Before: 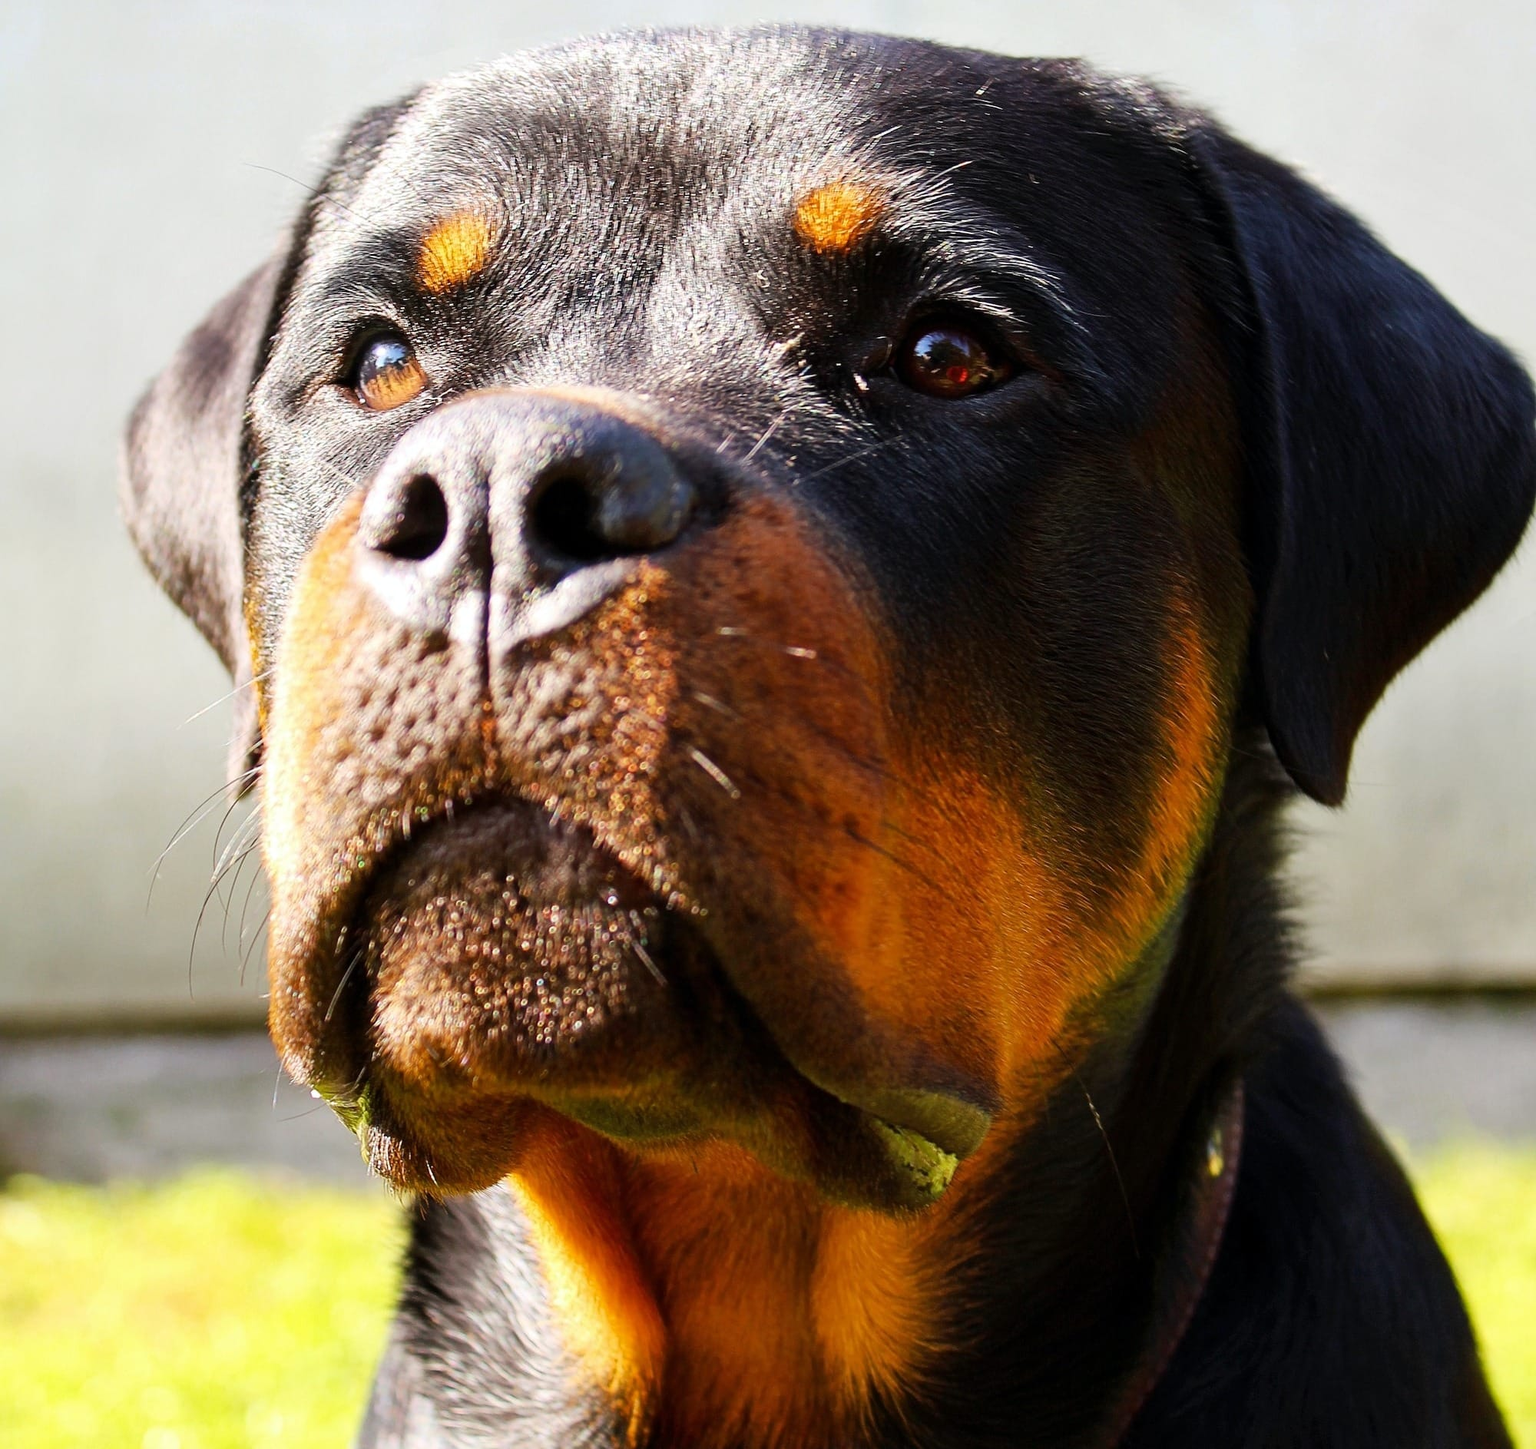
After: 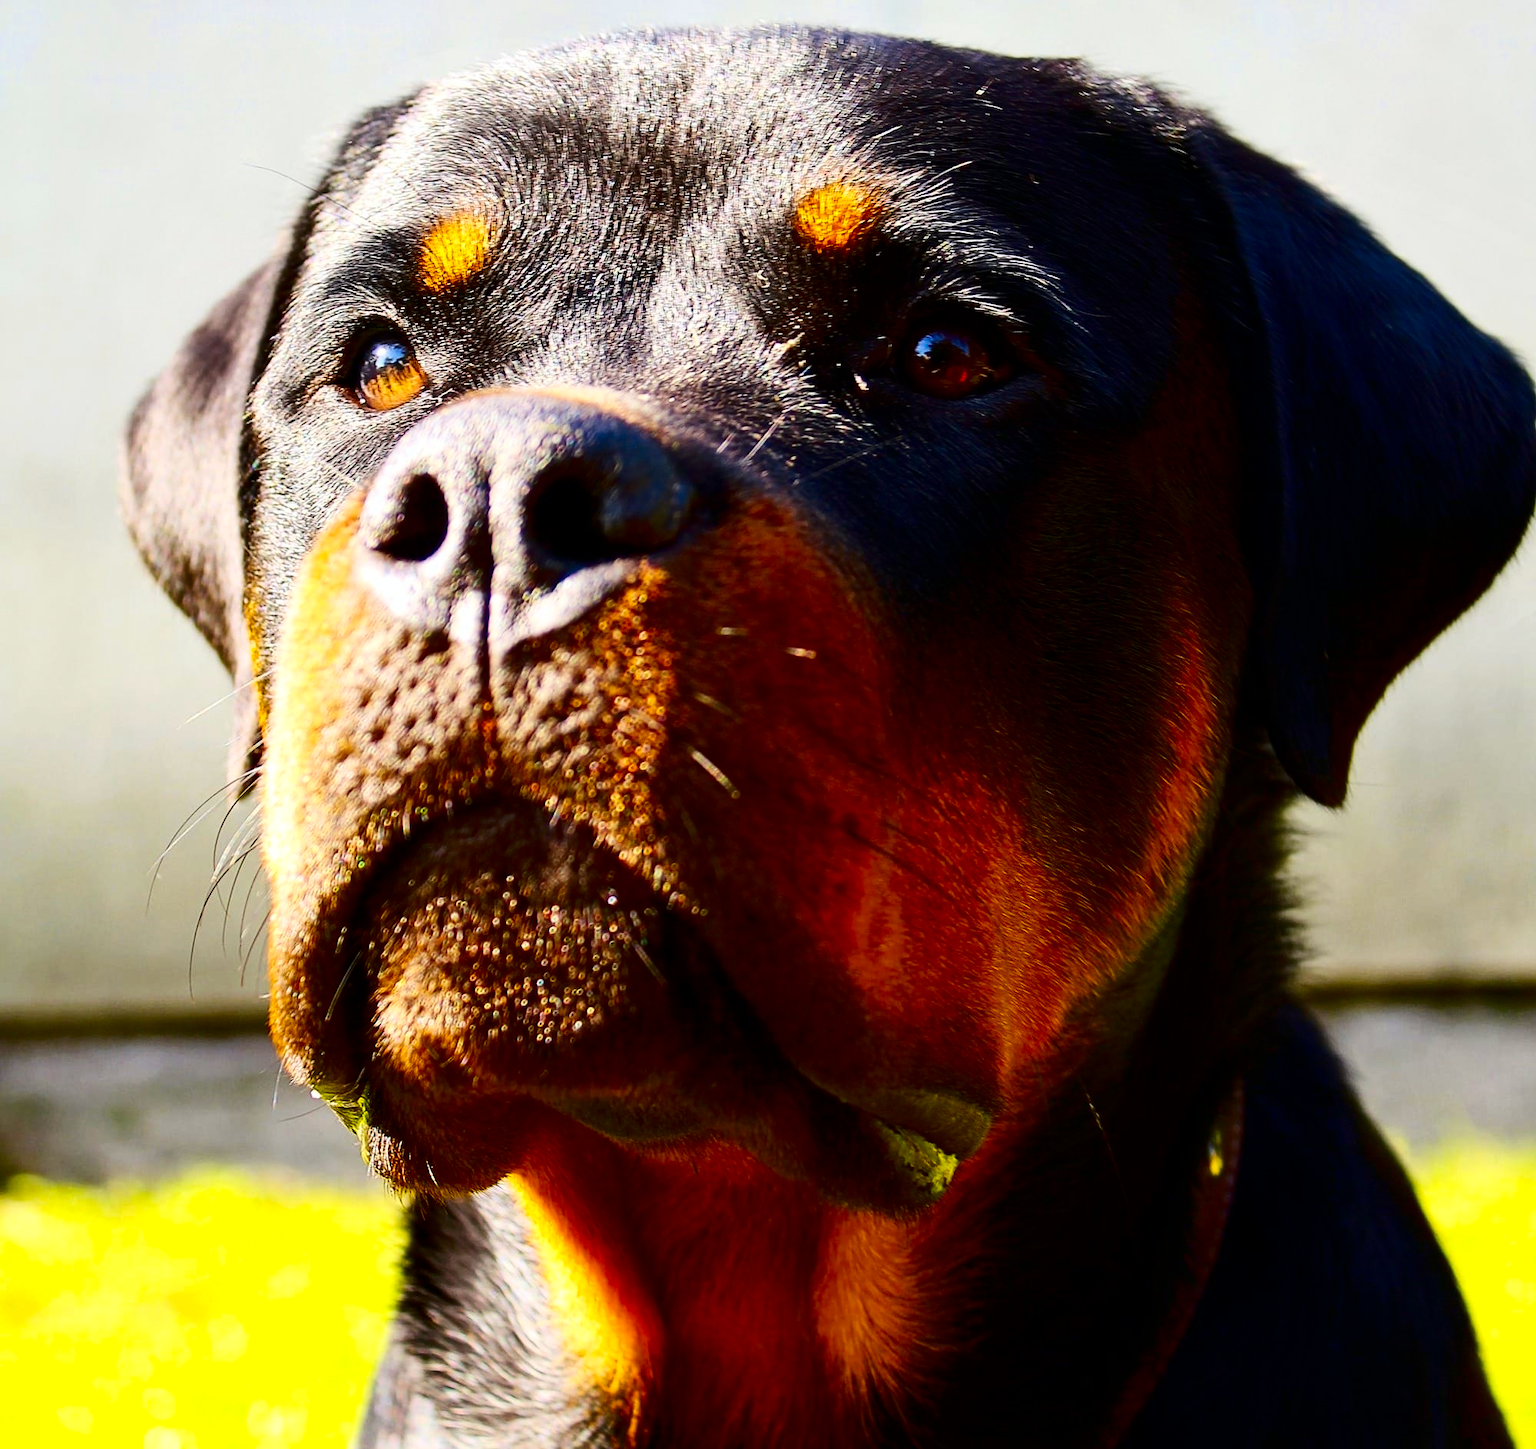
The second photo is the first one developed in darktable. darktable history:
color zones: curves: ch0 [(0, 0.613) (0.01, 0.613) (0.245, 0.448) (0.498, 0.529) (0.642, 0.665) (0.879, 0.777) (0.99, 0.613)]; ch1 [(0, 0) (0.143, 0) (0.286, 0) (0.429, 0) (0.571, 0) (0.714, 0) (0.857, 0)], mix -131.09%
contrast brightness saturation: contrast 0.22, brightness -0.19, saturation 0.24
color contrast: green-magenta contrast 0.81
